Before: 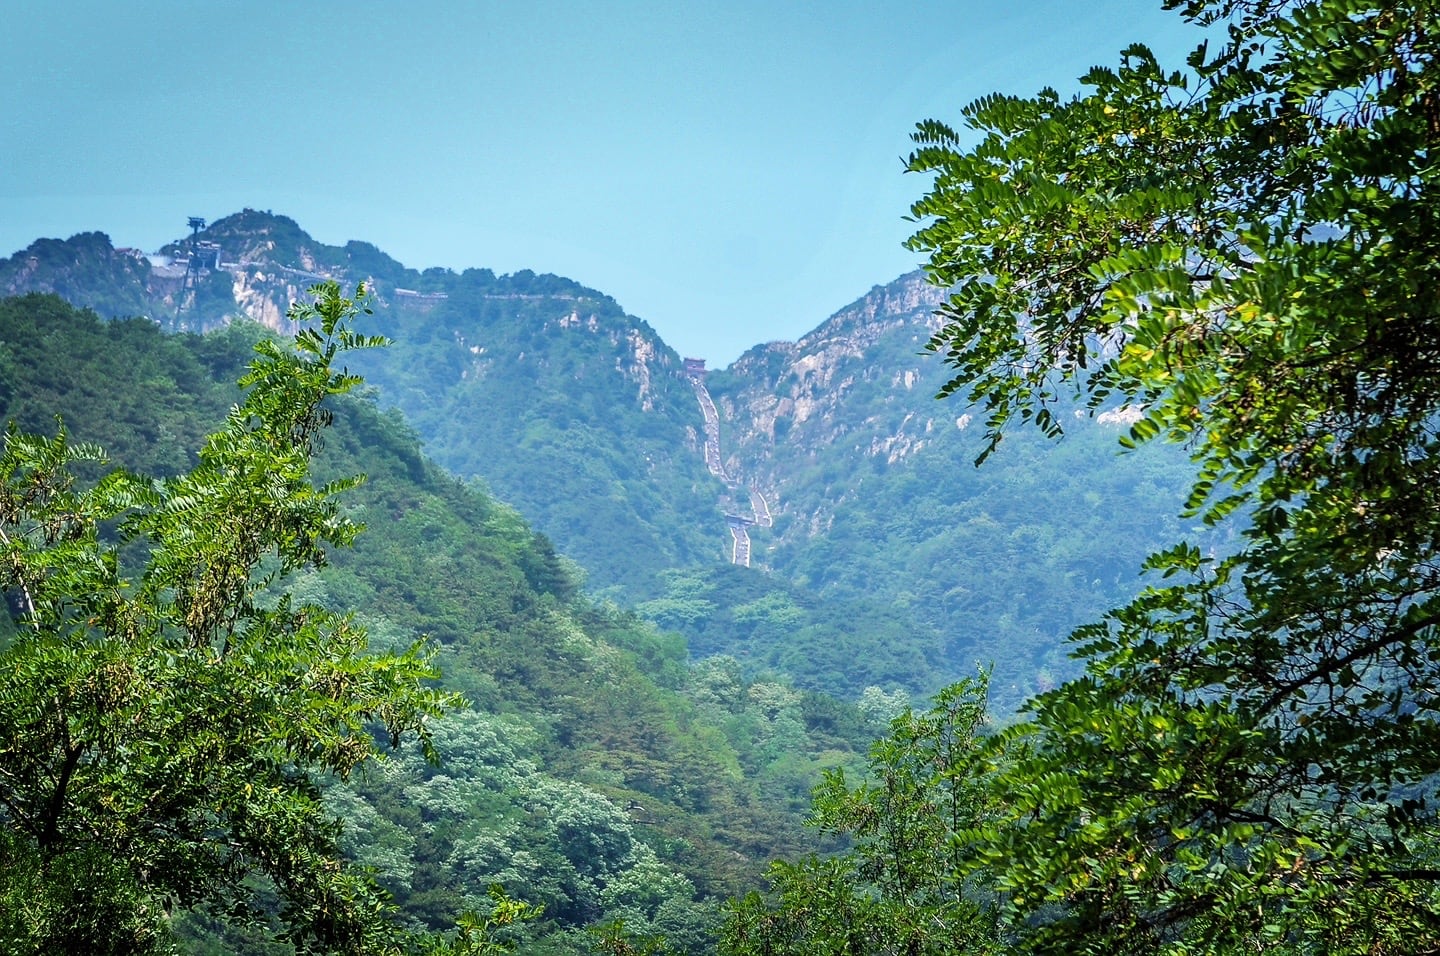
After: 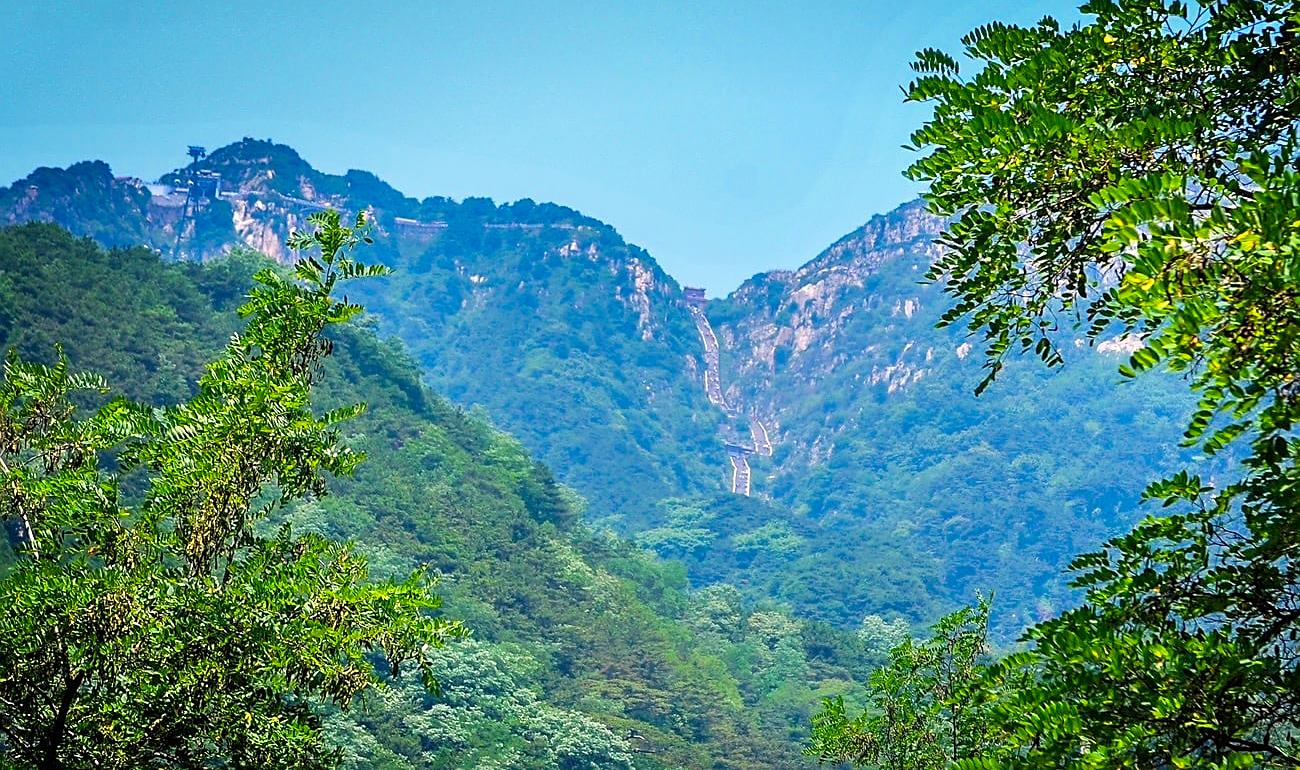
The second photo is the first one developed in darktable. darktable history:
color correction: highlights a* 3.22, highlights b* 1.93, saturation 1.19
color zones: curves: ch0 [(0, 0.613) (0.01, 0.613) (0.245, 0.448) (0.498, 0.529) (0.642, 0.665) (0.879, 0.777) (0.99, 0.613)]; ch1 [(0, 0) (0.143, 0) (0.286, 0) (0.429, 0) (0.571, 0) (0.714, 0) (0.857, 0)], mix -121.96%
sharpen: on, module defaults
rgb levels: preserve colors max RGB
crop: top 7.49%, right 9.717%, bottom 11.943%
